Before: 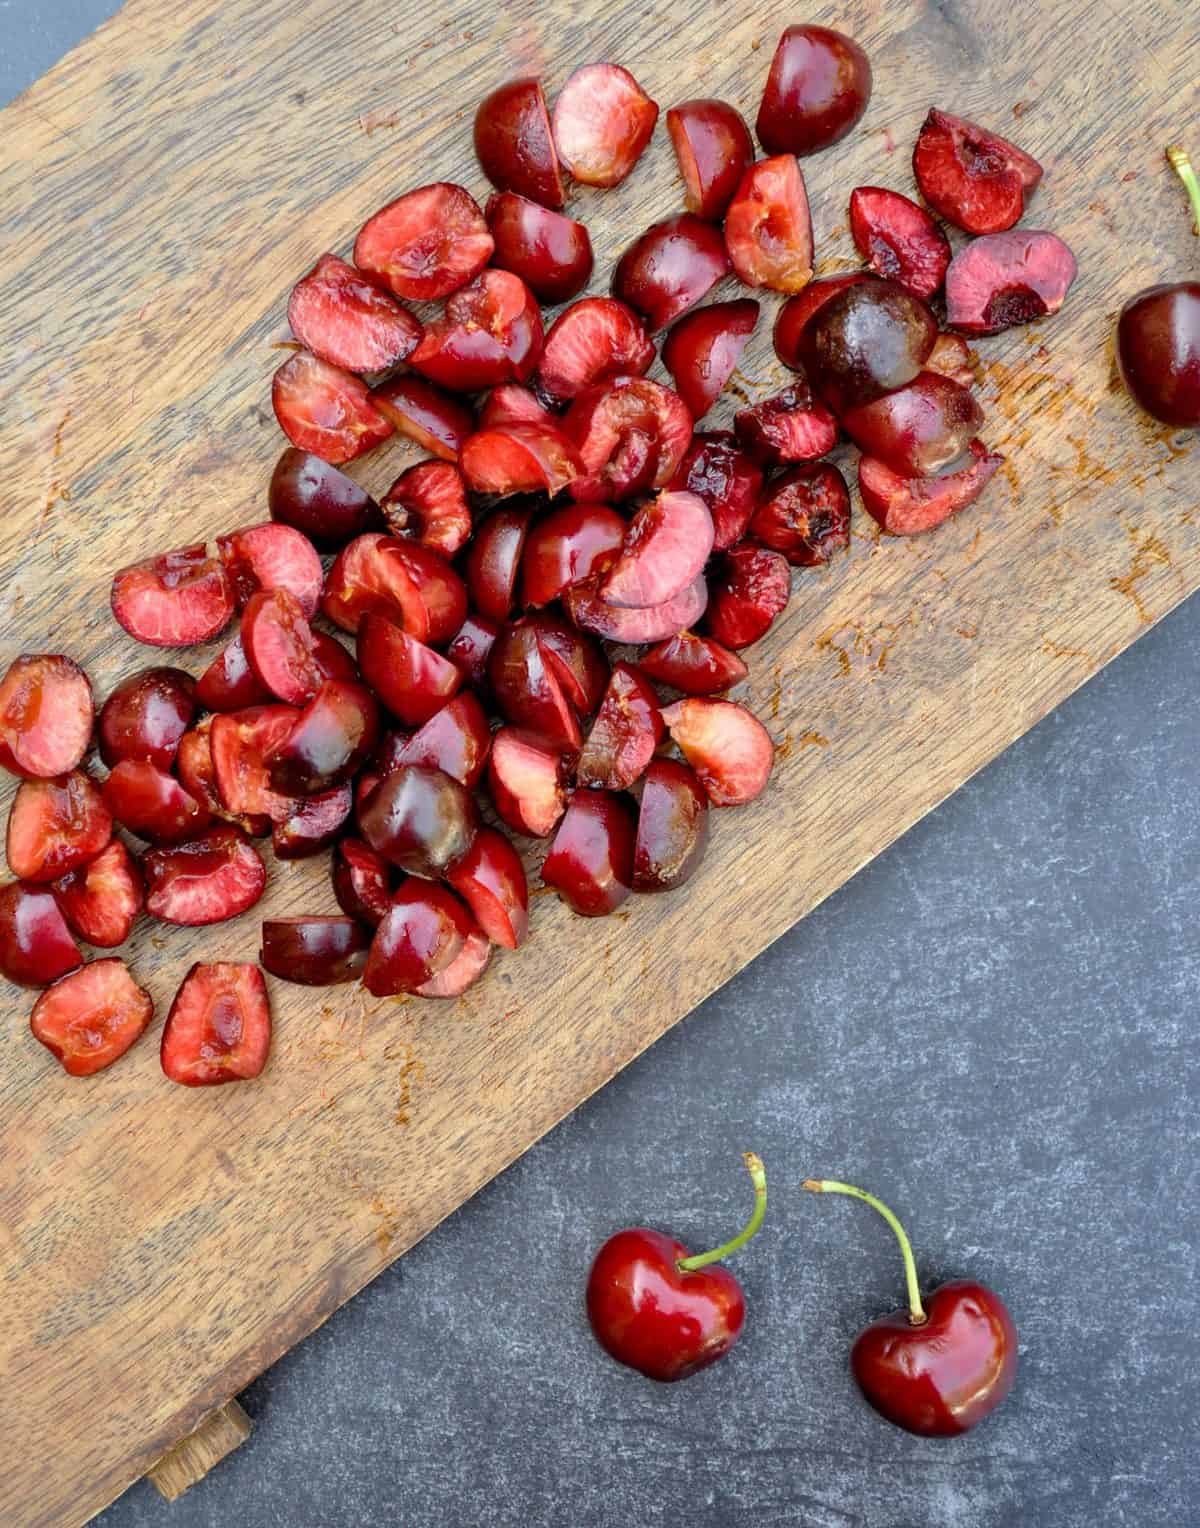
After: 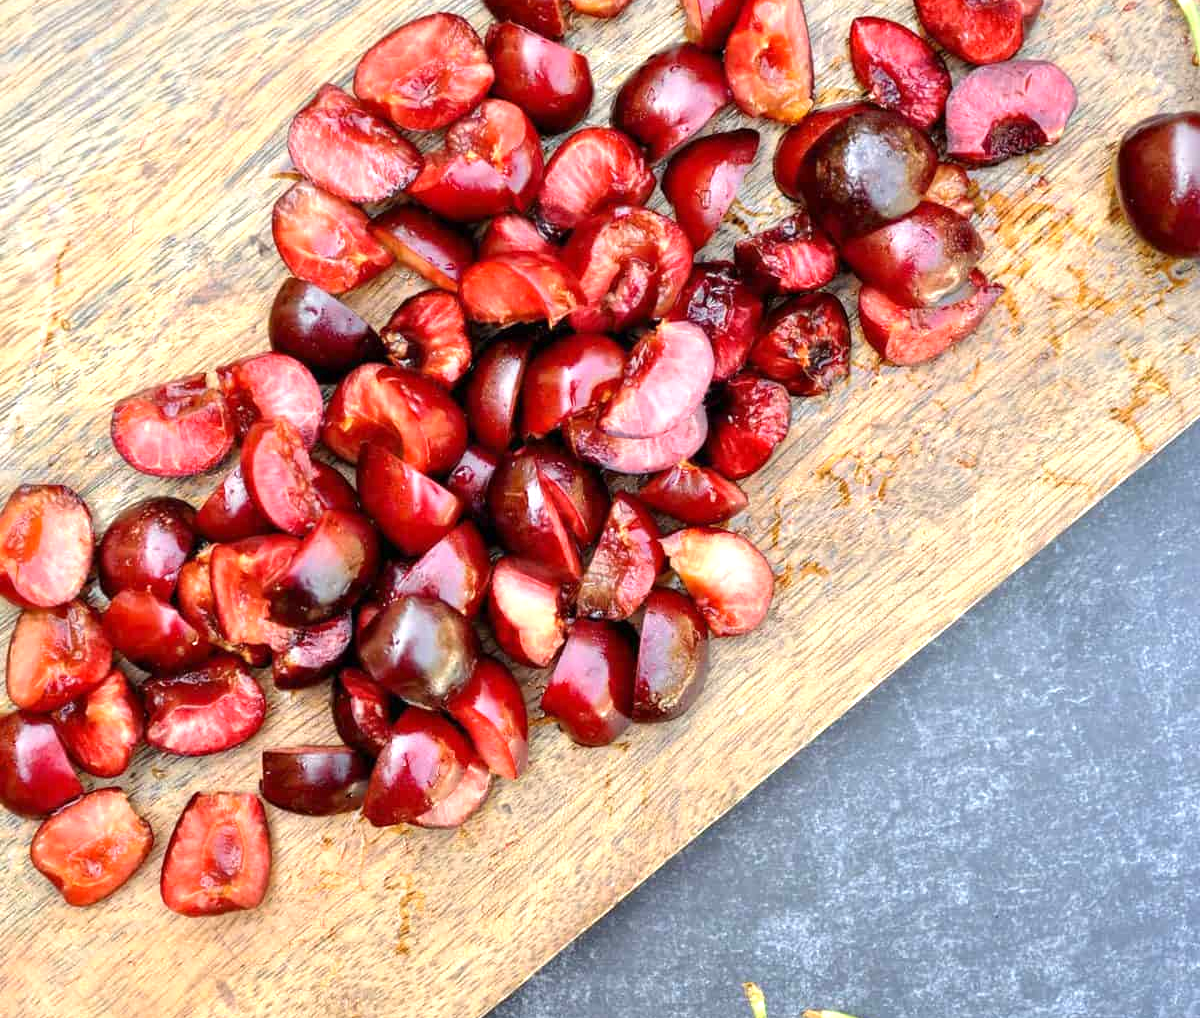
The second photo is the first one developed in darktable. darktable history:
exposure: exposure 0.766 EV, compensate highlight preservation false
crop: top 11.166%, bottom 22.168%
